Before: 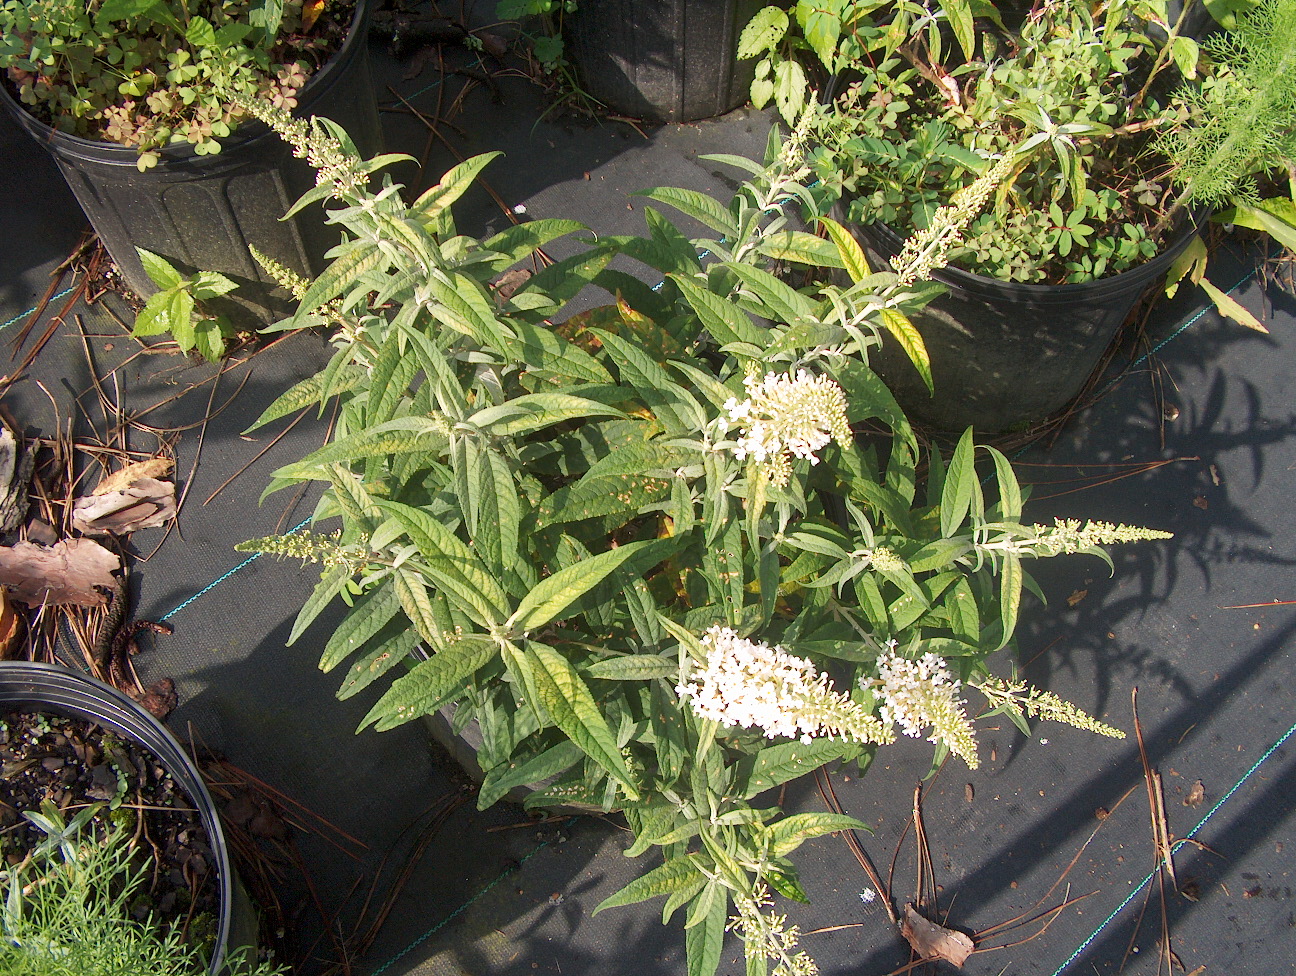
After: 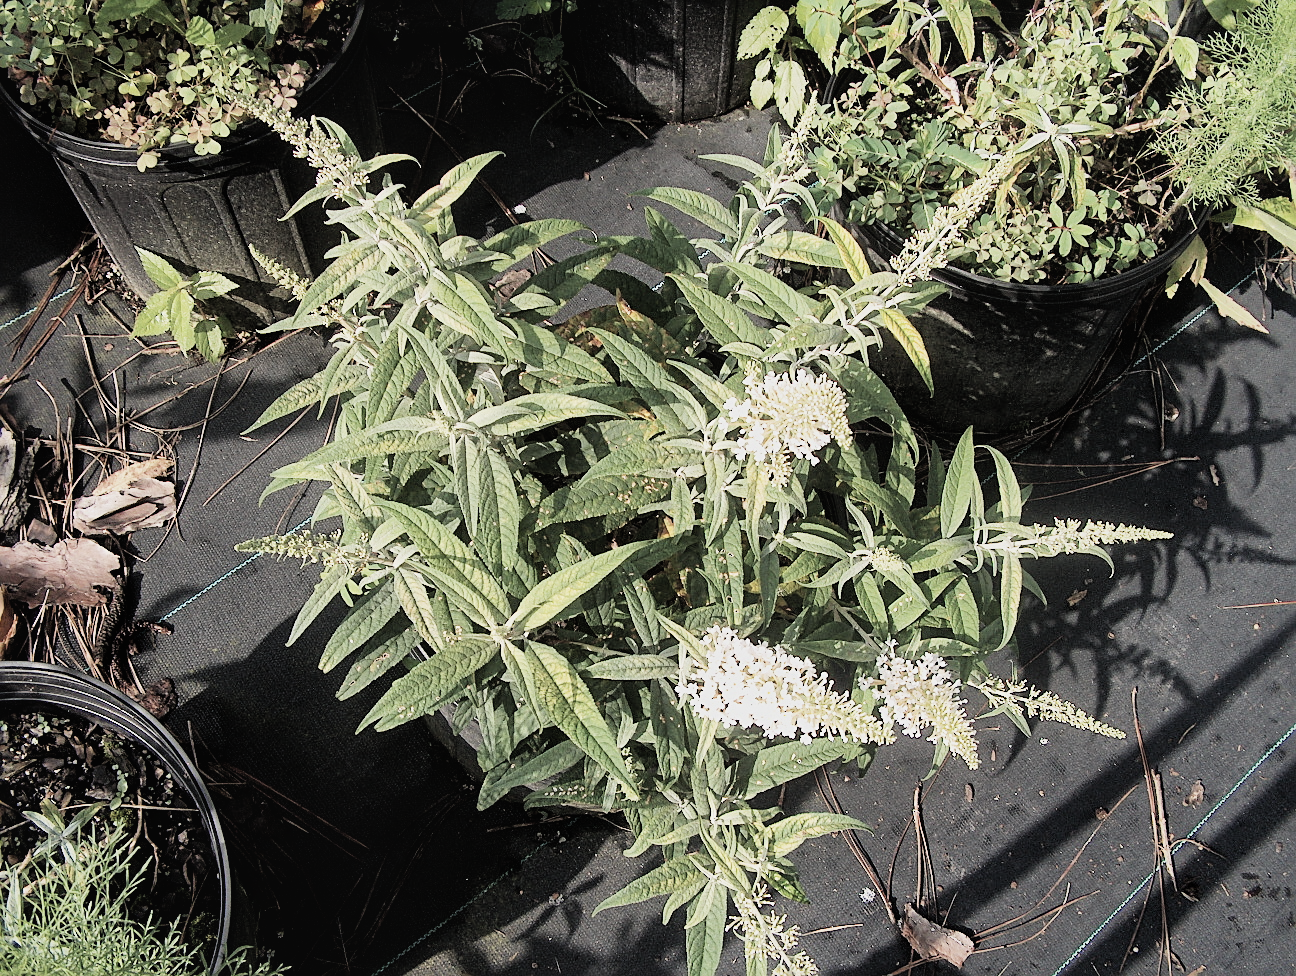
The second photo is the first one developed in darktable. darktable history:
tone equalizer: -8 EV -0.439 EV, -7 EV -0.363 EV, -6 EV -0.307 EV, -5 EV -0.25 EV, -3 EV 0.198 EV, -2 EV 0.319 EV, -1 EV 0.409 EV, +0 EV 0.42 EV
filmic rgb: black relative exposure -7.49 EV, white relative exposure 4.99 EV, threshold 2.96 EV, hardness 3.31, contrast 1.297, enable highlight reconstruction true
contrast brightness saturation: contrast -0.047, saturation -0.417
sharpen: on, module defaults
local contrast: mode bilateral grid, contrast 21, coarseness 49, detail 128%, midtone range 0.2
